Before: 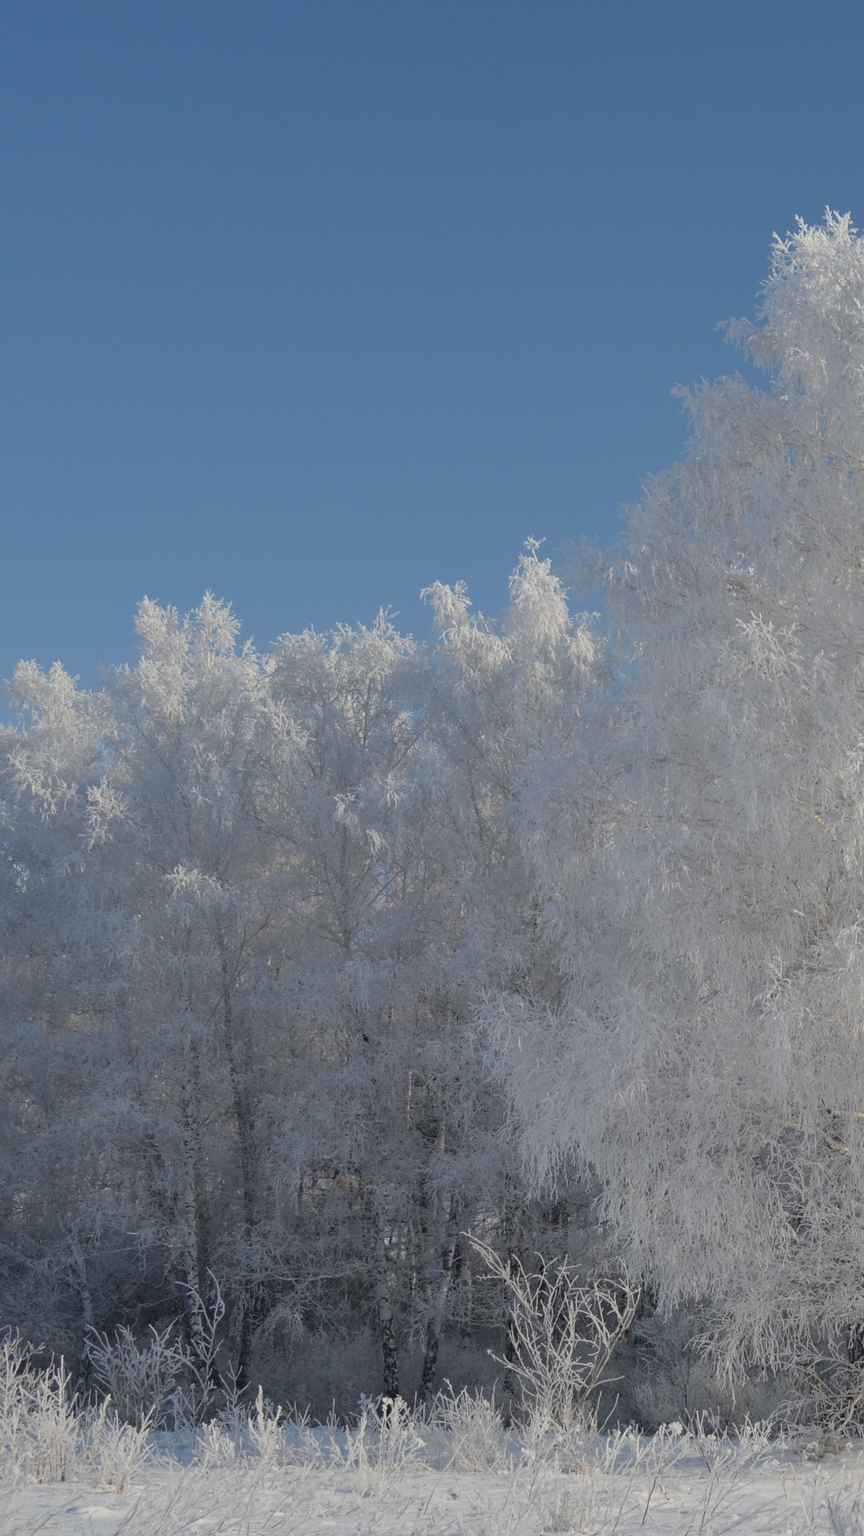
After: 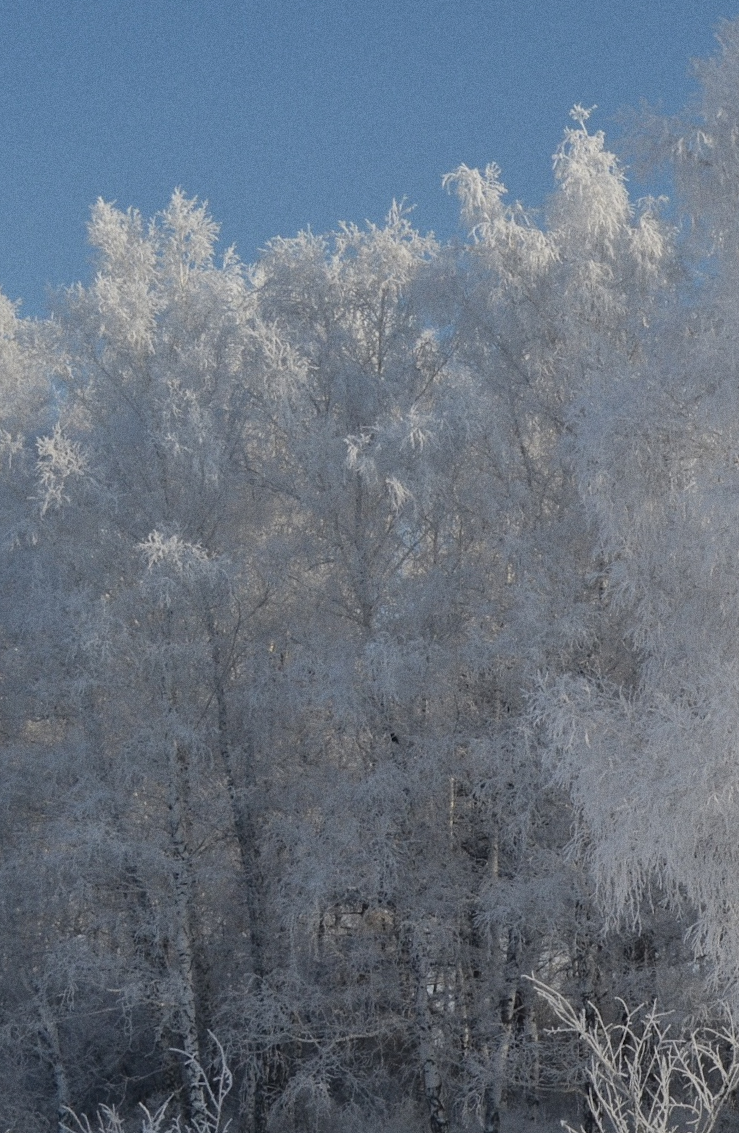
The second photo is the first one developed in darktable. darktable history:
crop: left 6.488%, top 27.668%, right 24.183%, bottom 8.656%
local contrast: mode bilateral grid, contrast 20, coarseness 50, detail 120%, midtone range 0.2
rotate and perspective: rotation -2.12°, lens shift (vertical) 0.009, lens shift (horizontal) -0.008, automatic cropping original format, crop left 0.036, crop right 0.964, crop top 0.05, crop bottom 0.959
grain: on, module defaults
